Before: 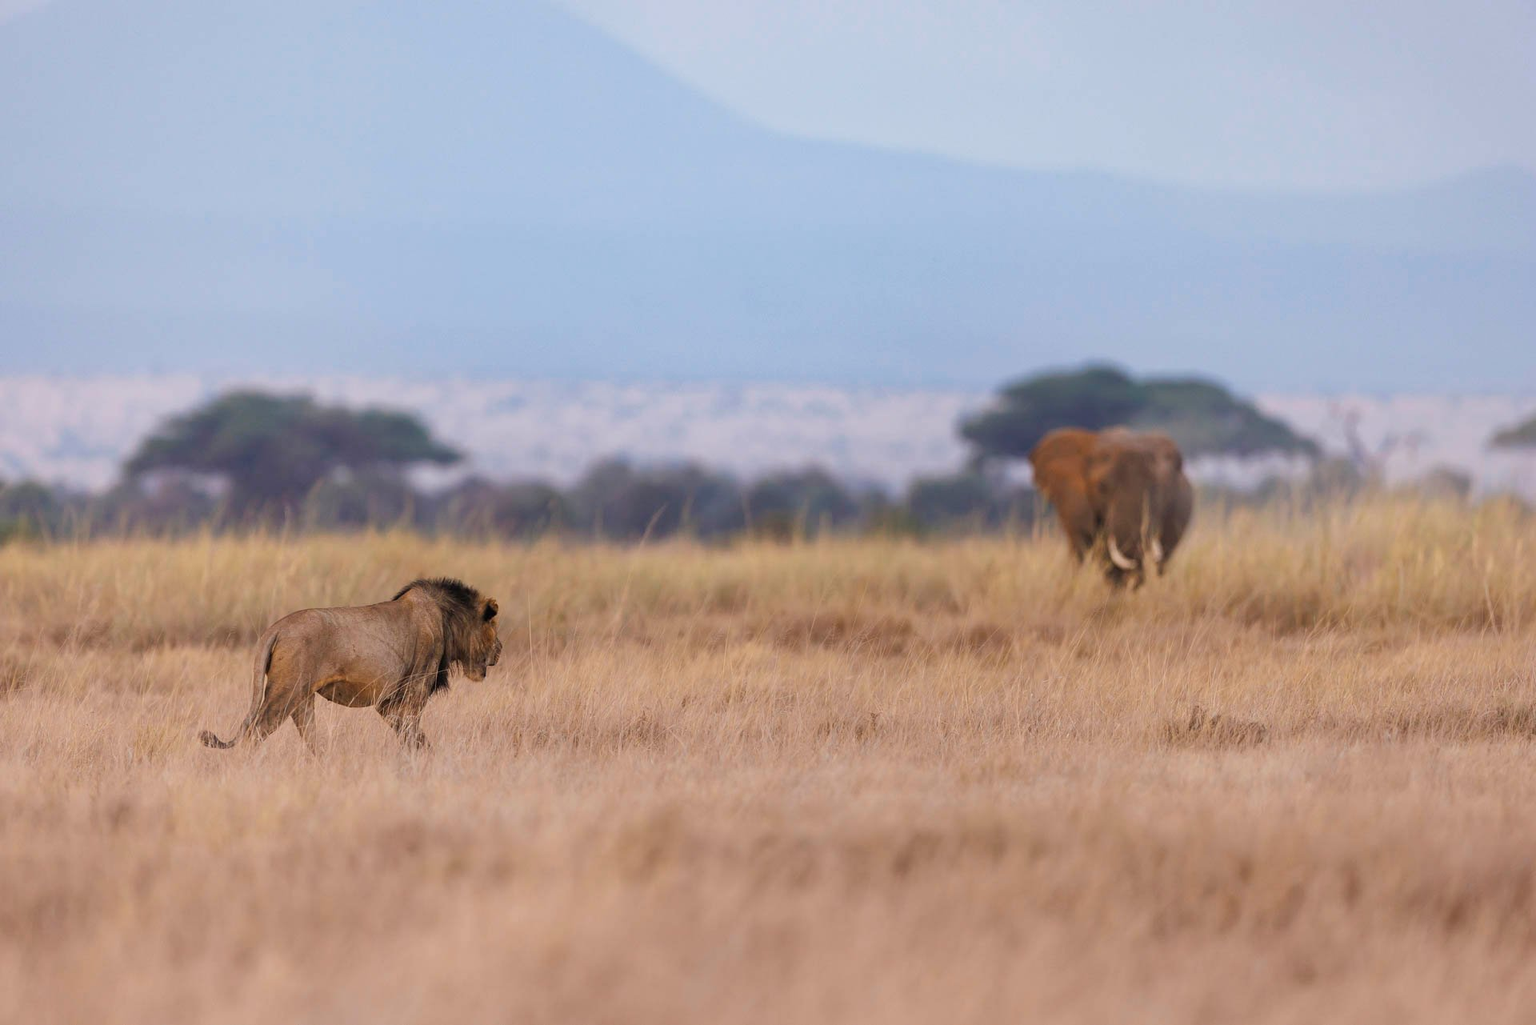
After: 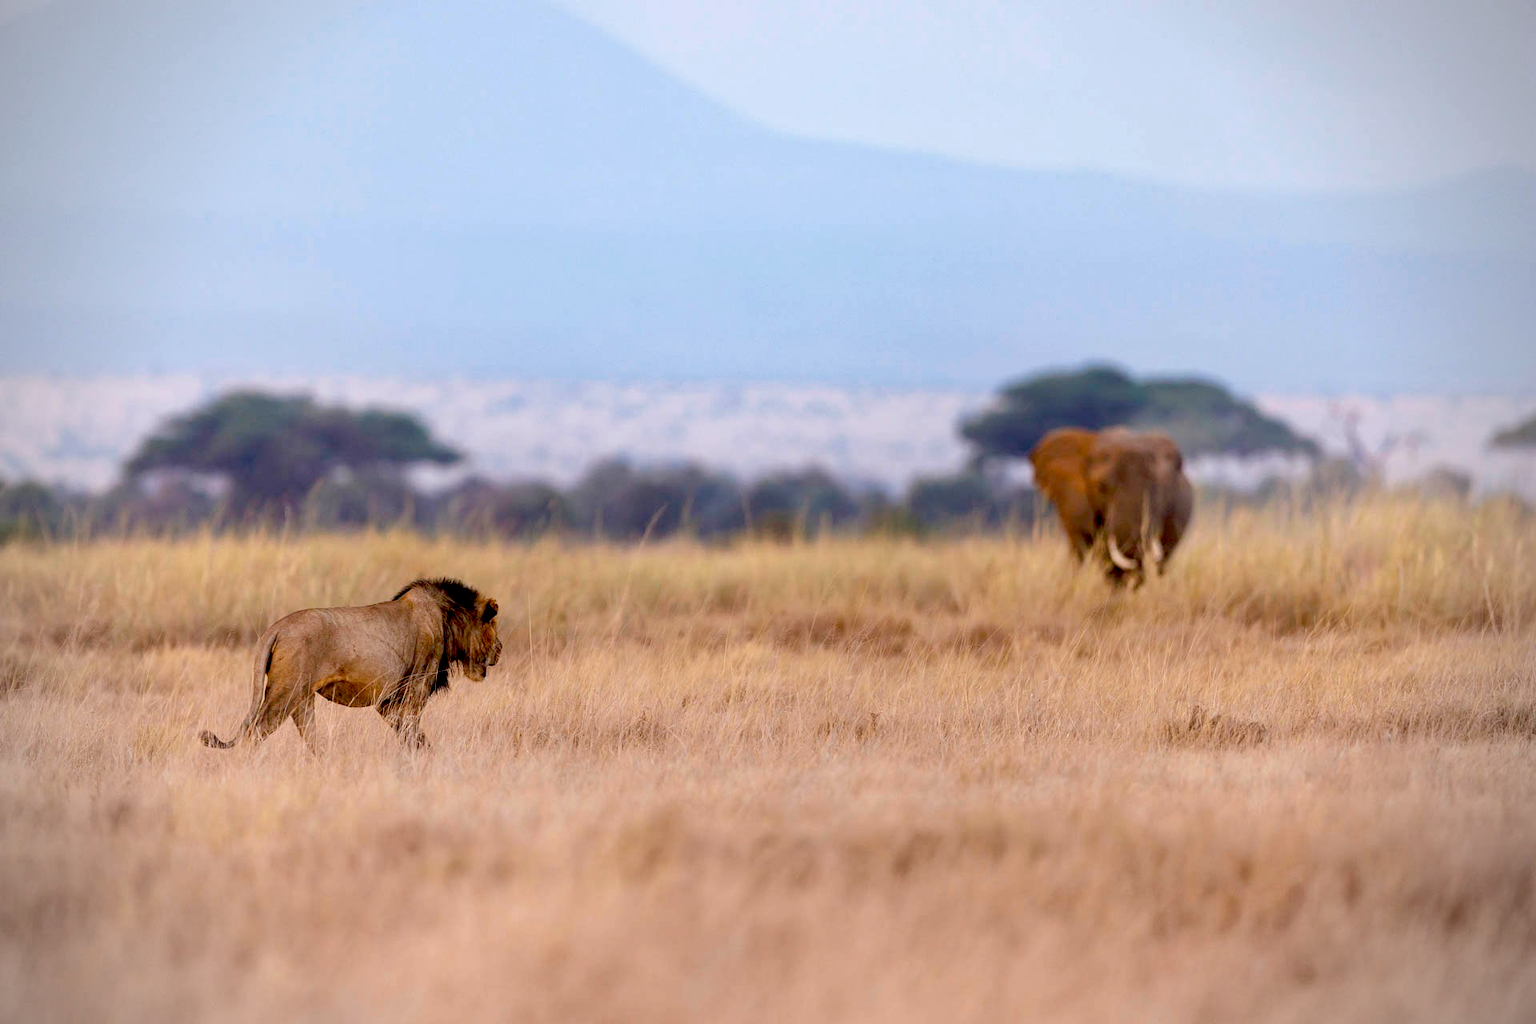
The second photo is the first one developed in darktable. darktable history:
vignetting: fall-off start 79.89%
exposure: black level correction 0.031, exposure 0.32 EV, compensate exposure bias true, compensate highlight preservation false
